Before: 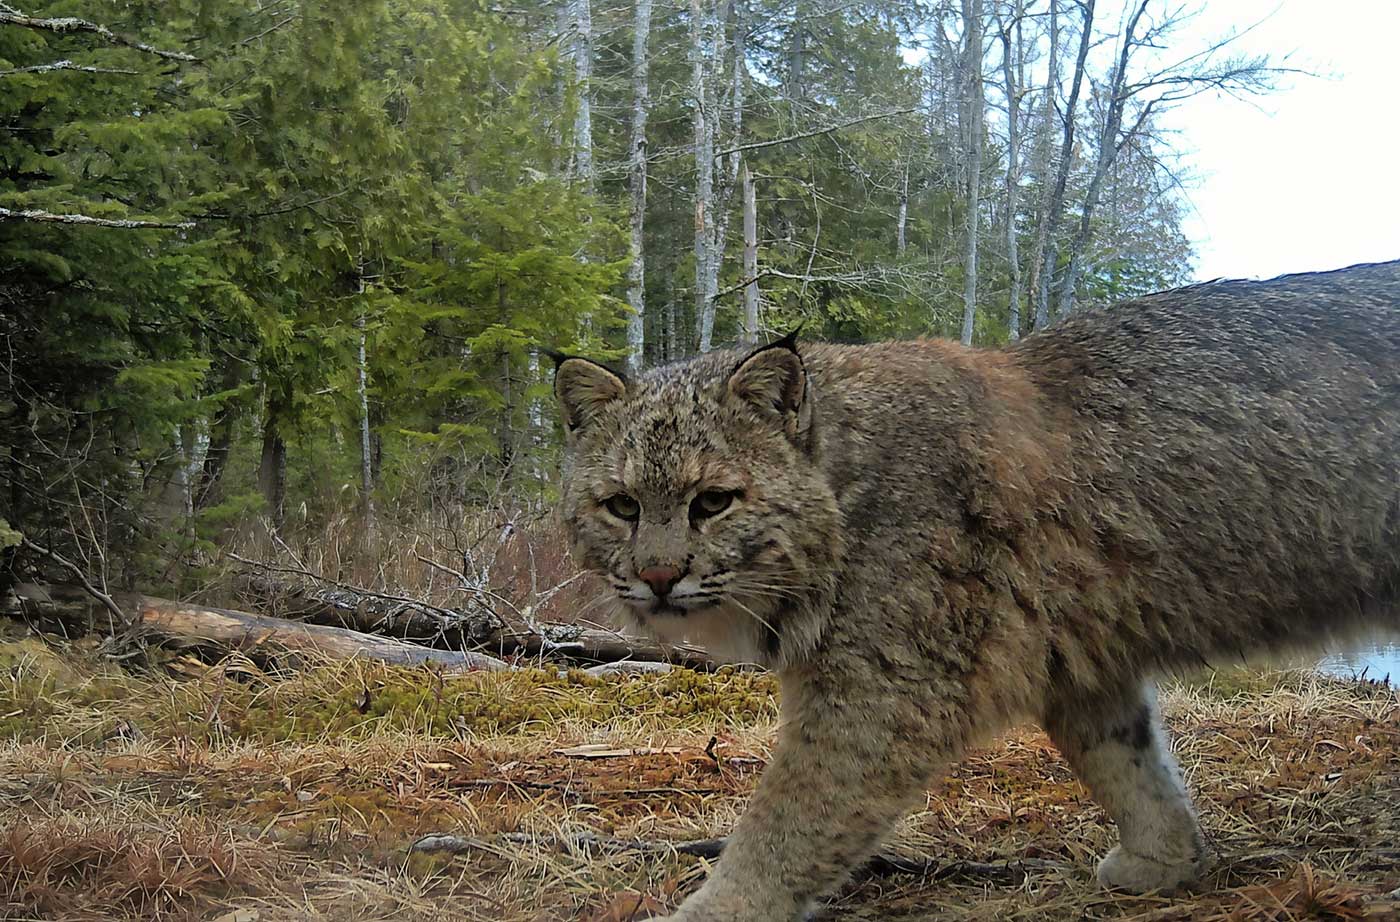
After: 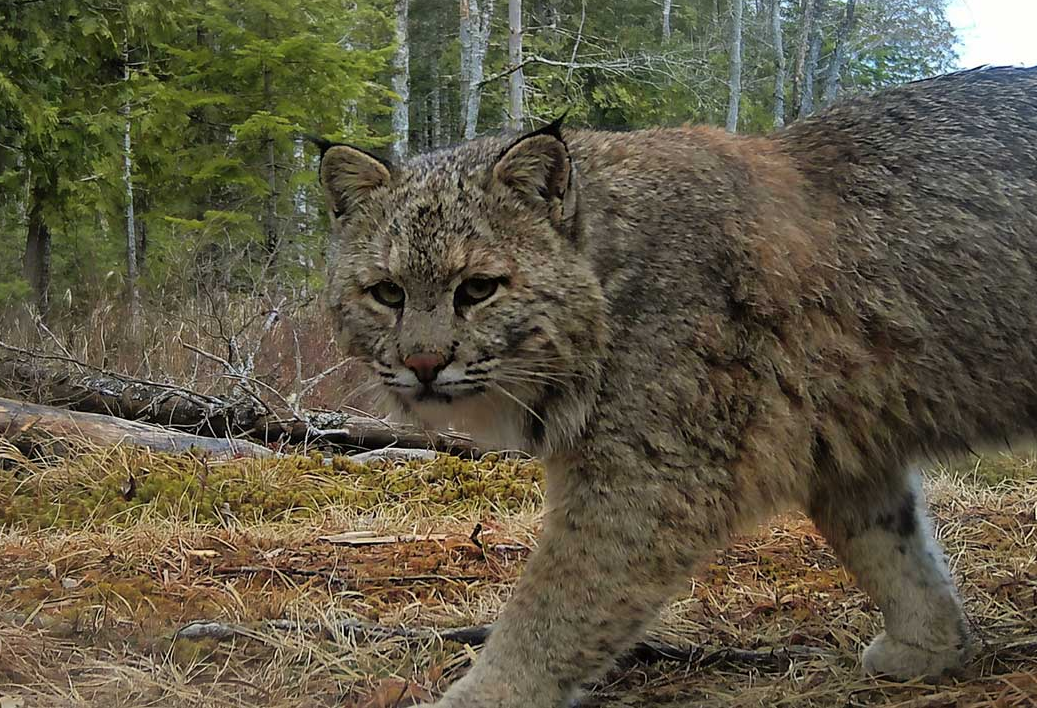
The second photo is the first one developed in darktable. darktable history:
crop: left 16.842%, top 23.163%, right 9.074%
